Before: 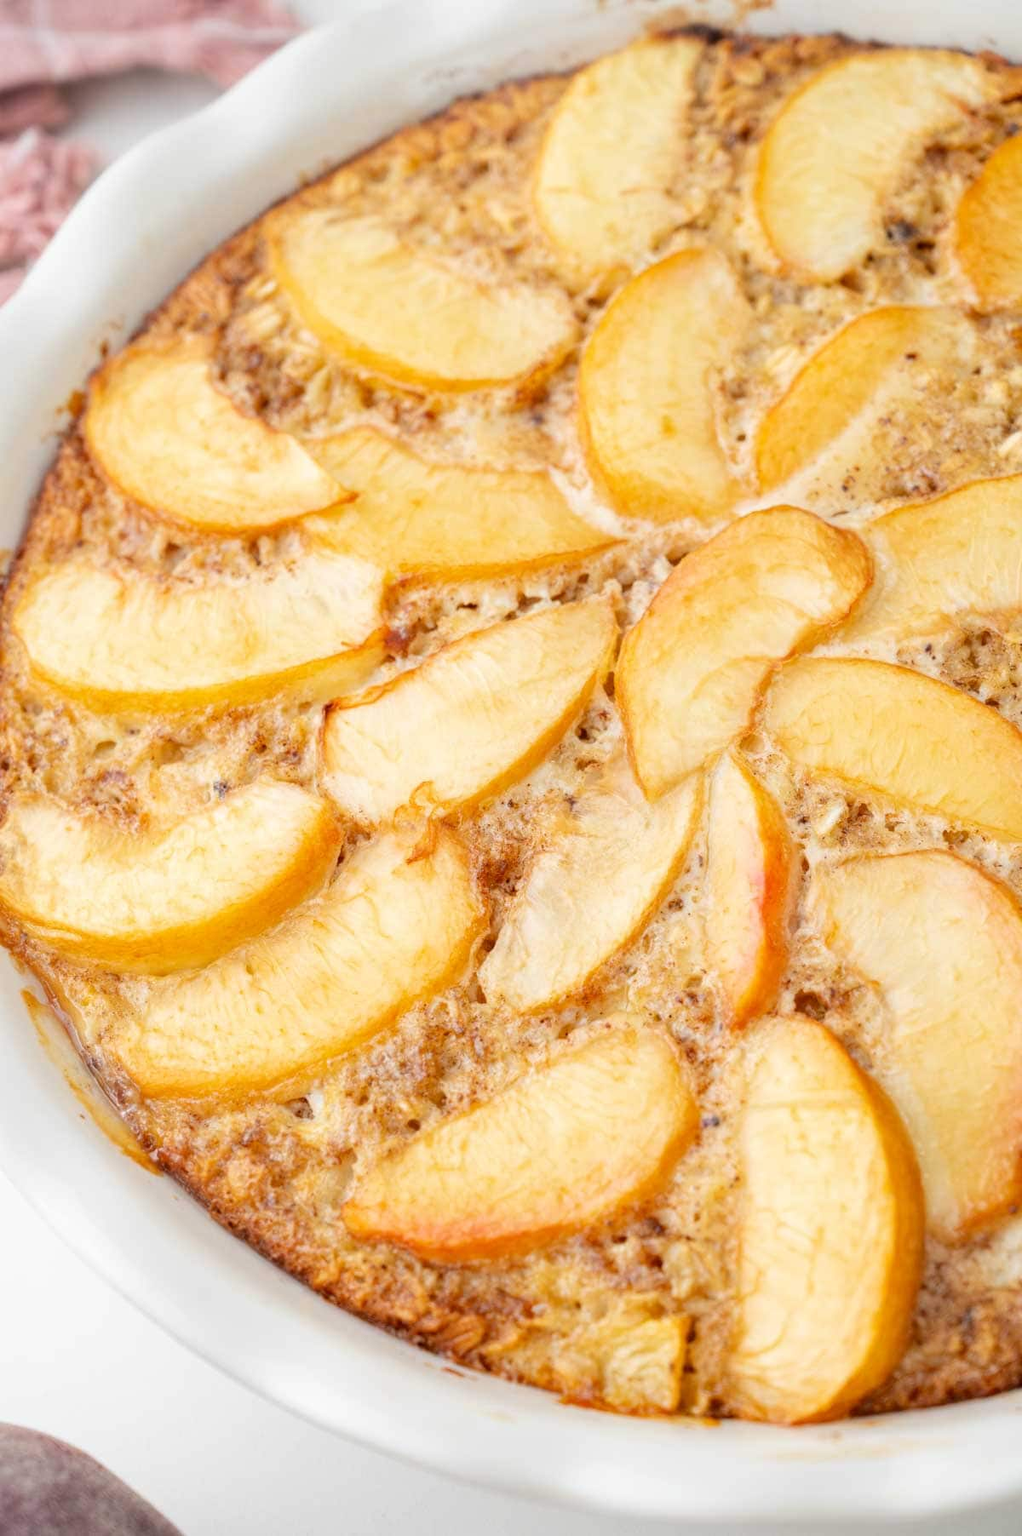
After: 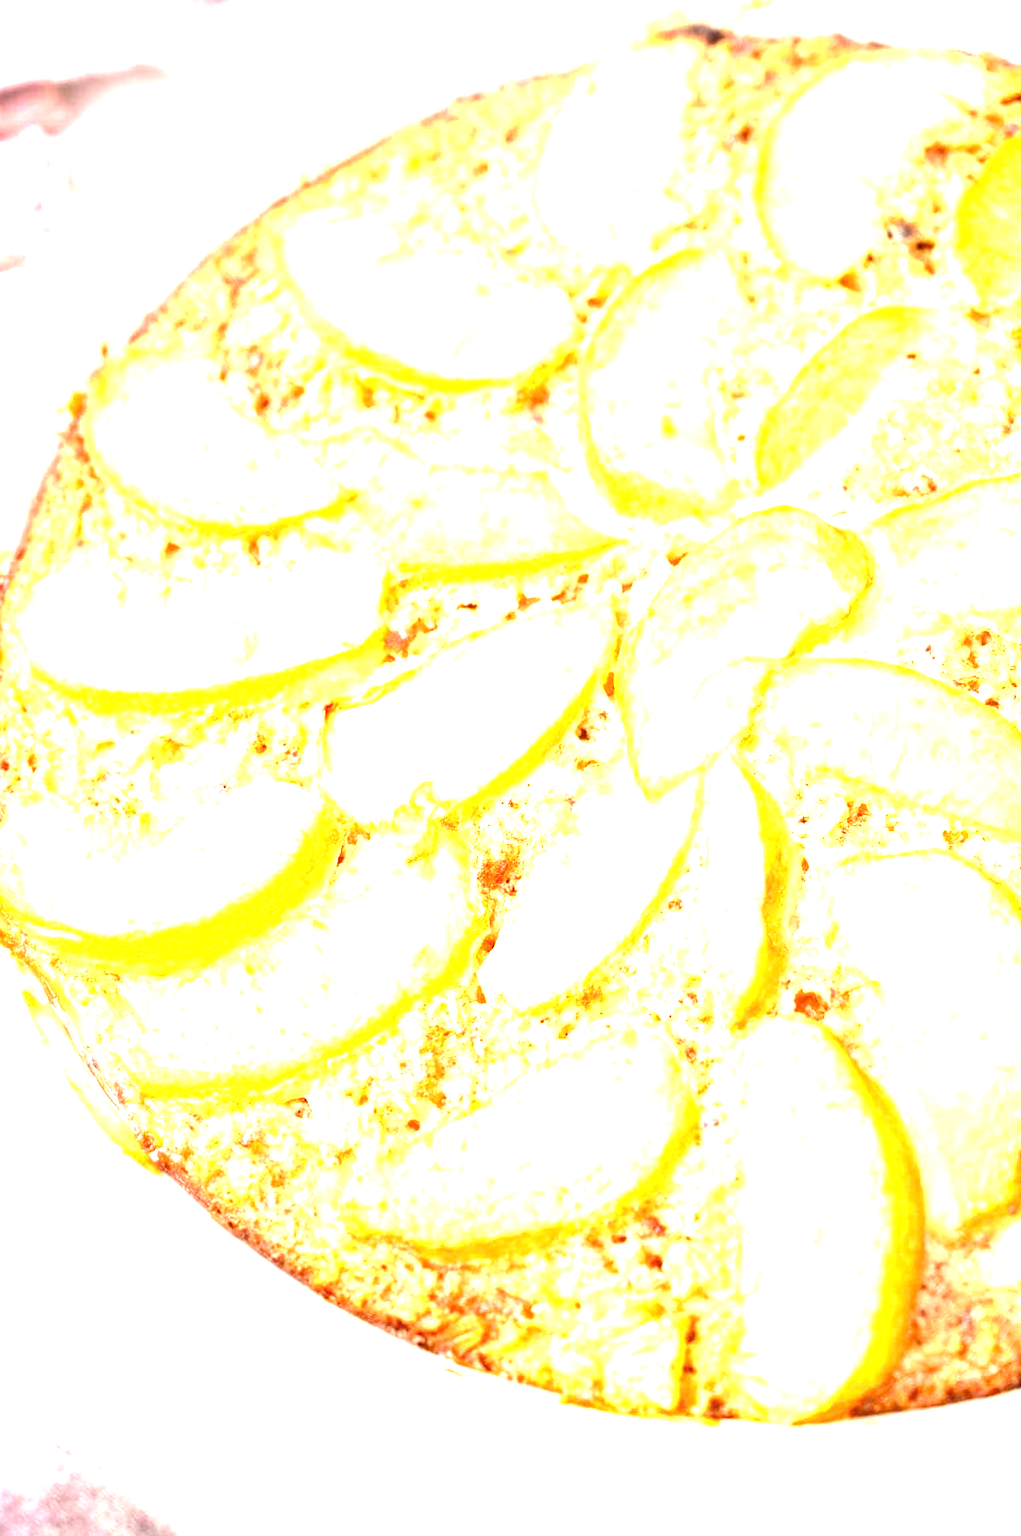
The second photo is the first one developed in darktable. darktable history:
exposure: exposure 2.254 EV, compensate exposure bias true, compensate highlight preservation false
